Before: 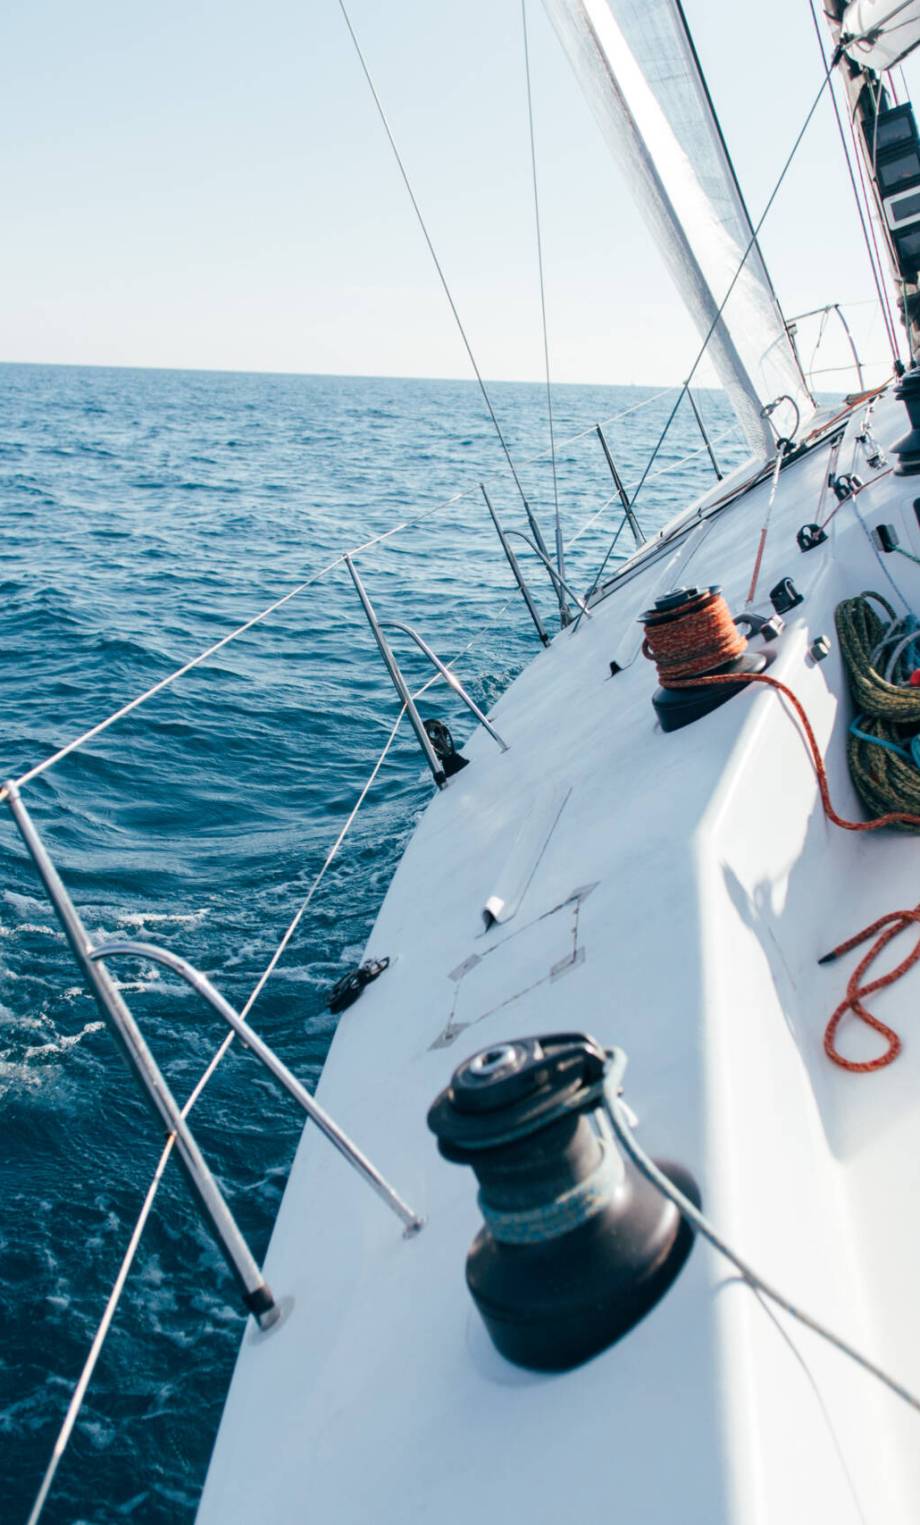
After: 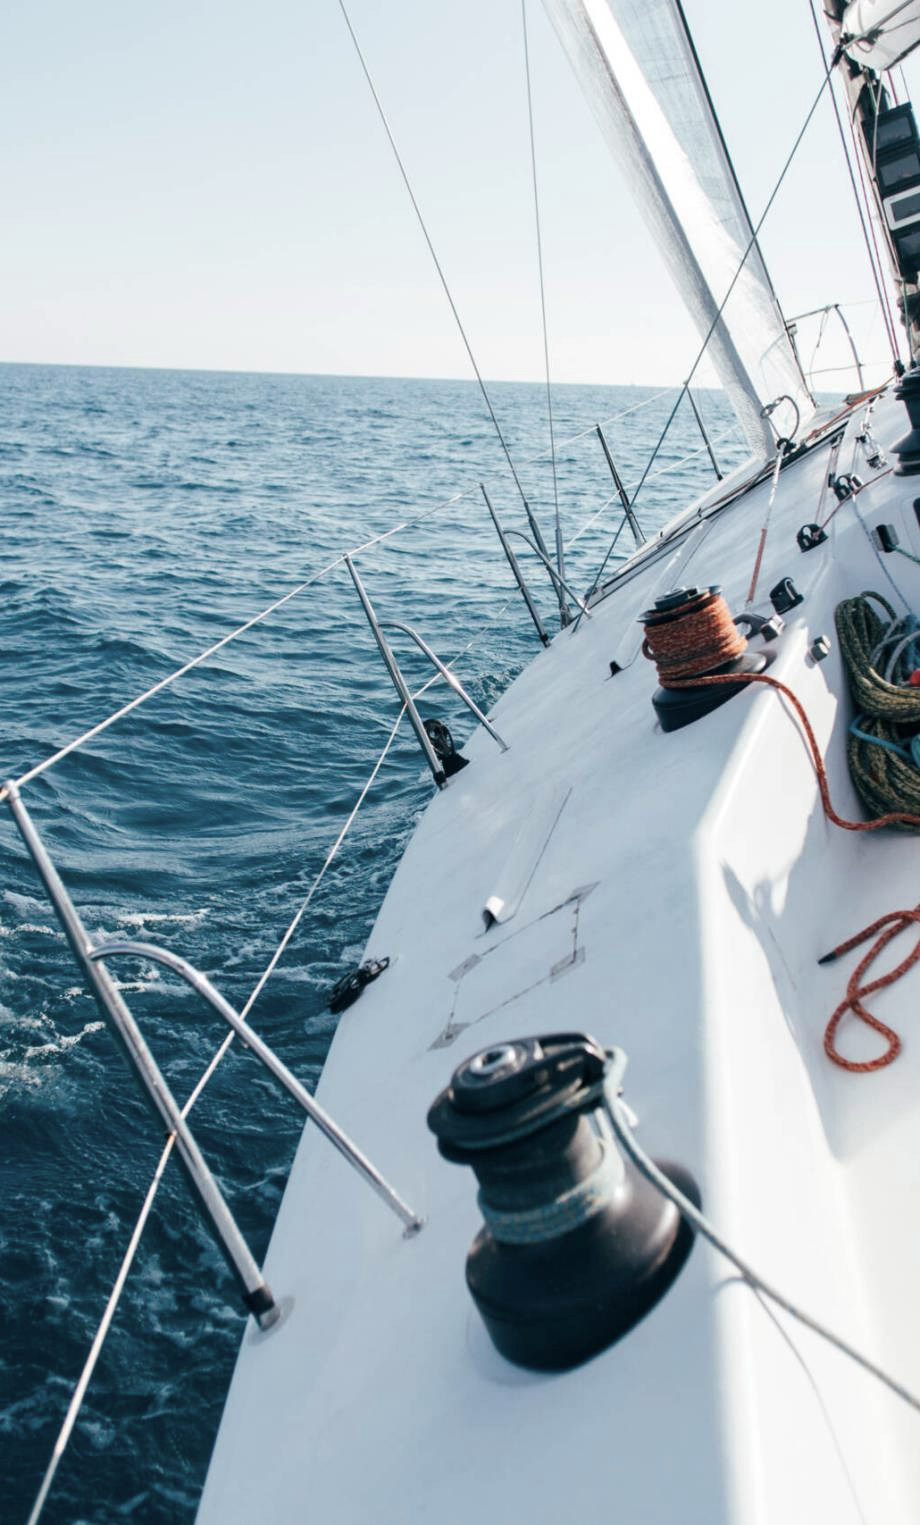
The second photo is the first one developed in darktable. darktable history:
contrast brightness saturation: contrast 0.055, brightness -0.014, saturation -0.227
